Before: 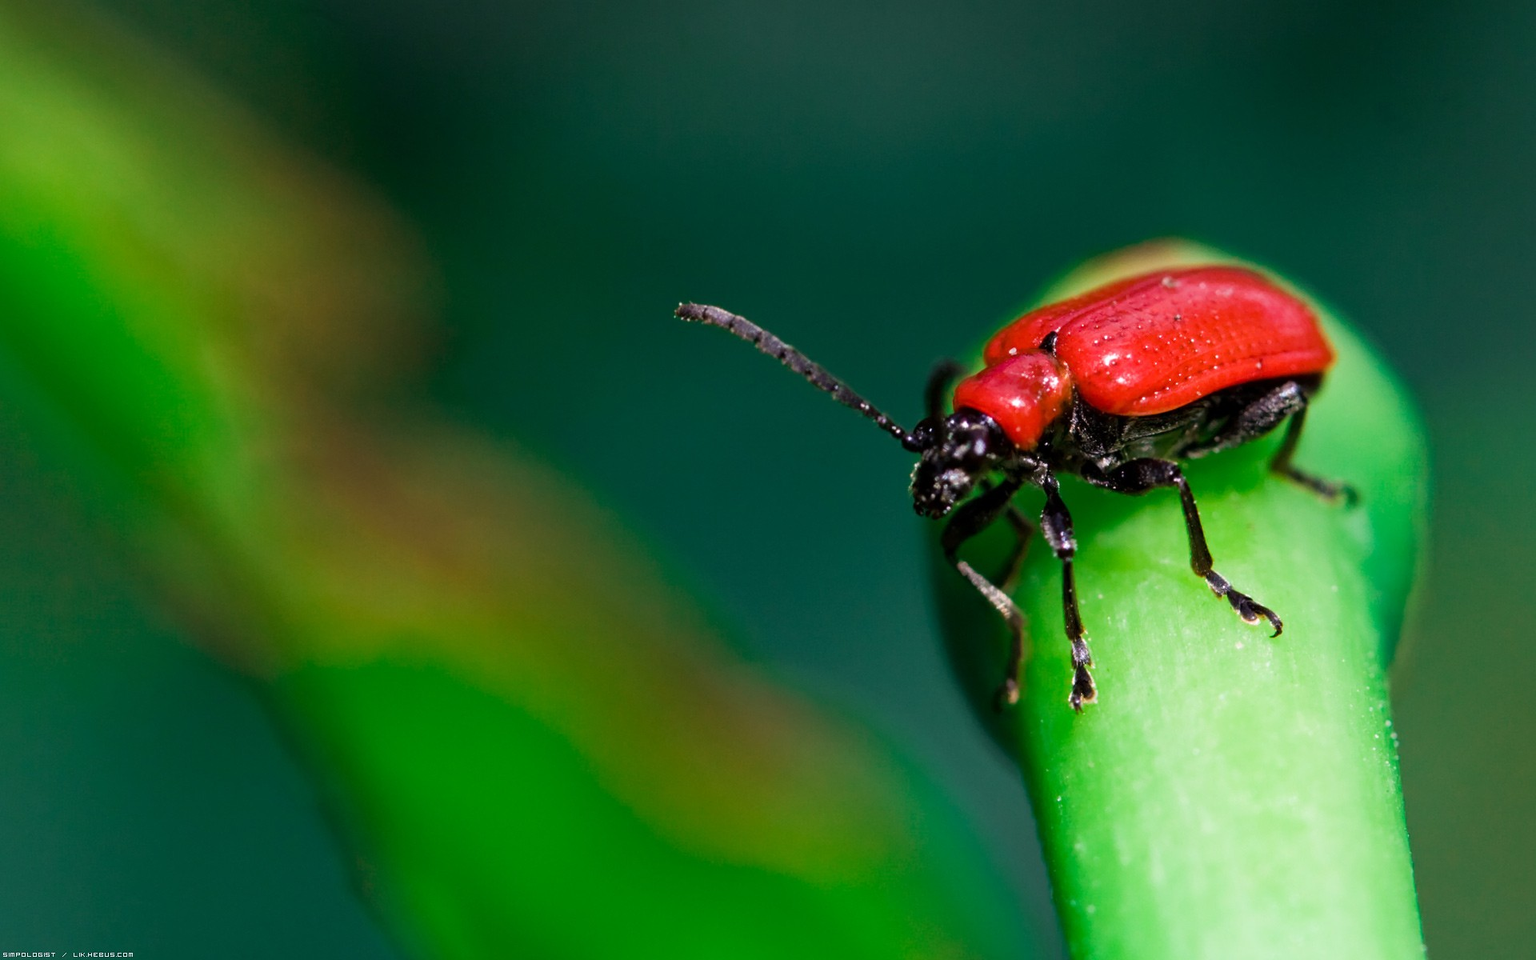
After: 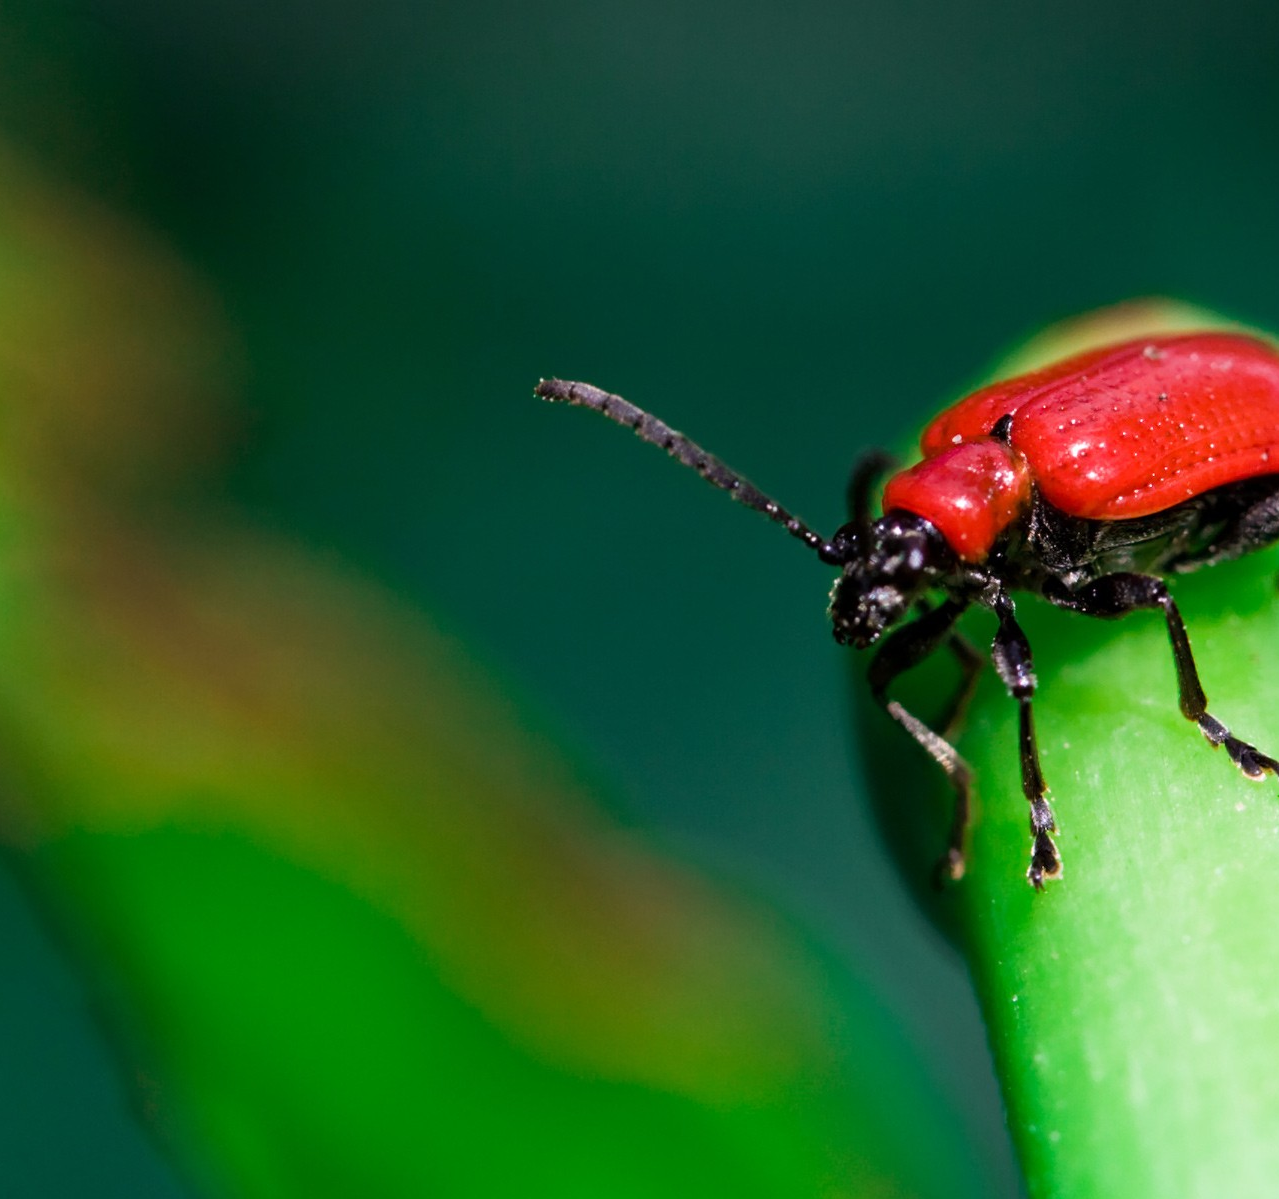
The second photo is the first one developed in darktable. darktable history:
crop and rotate: left 16.117%, right 17.227%
